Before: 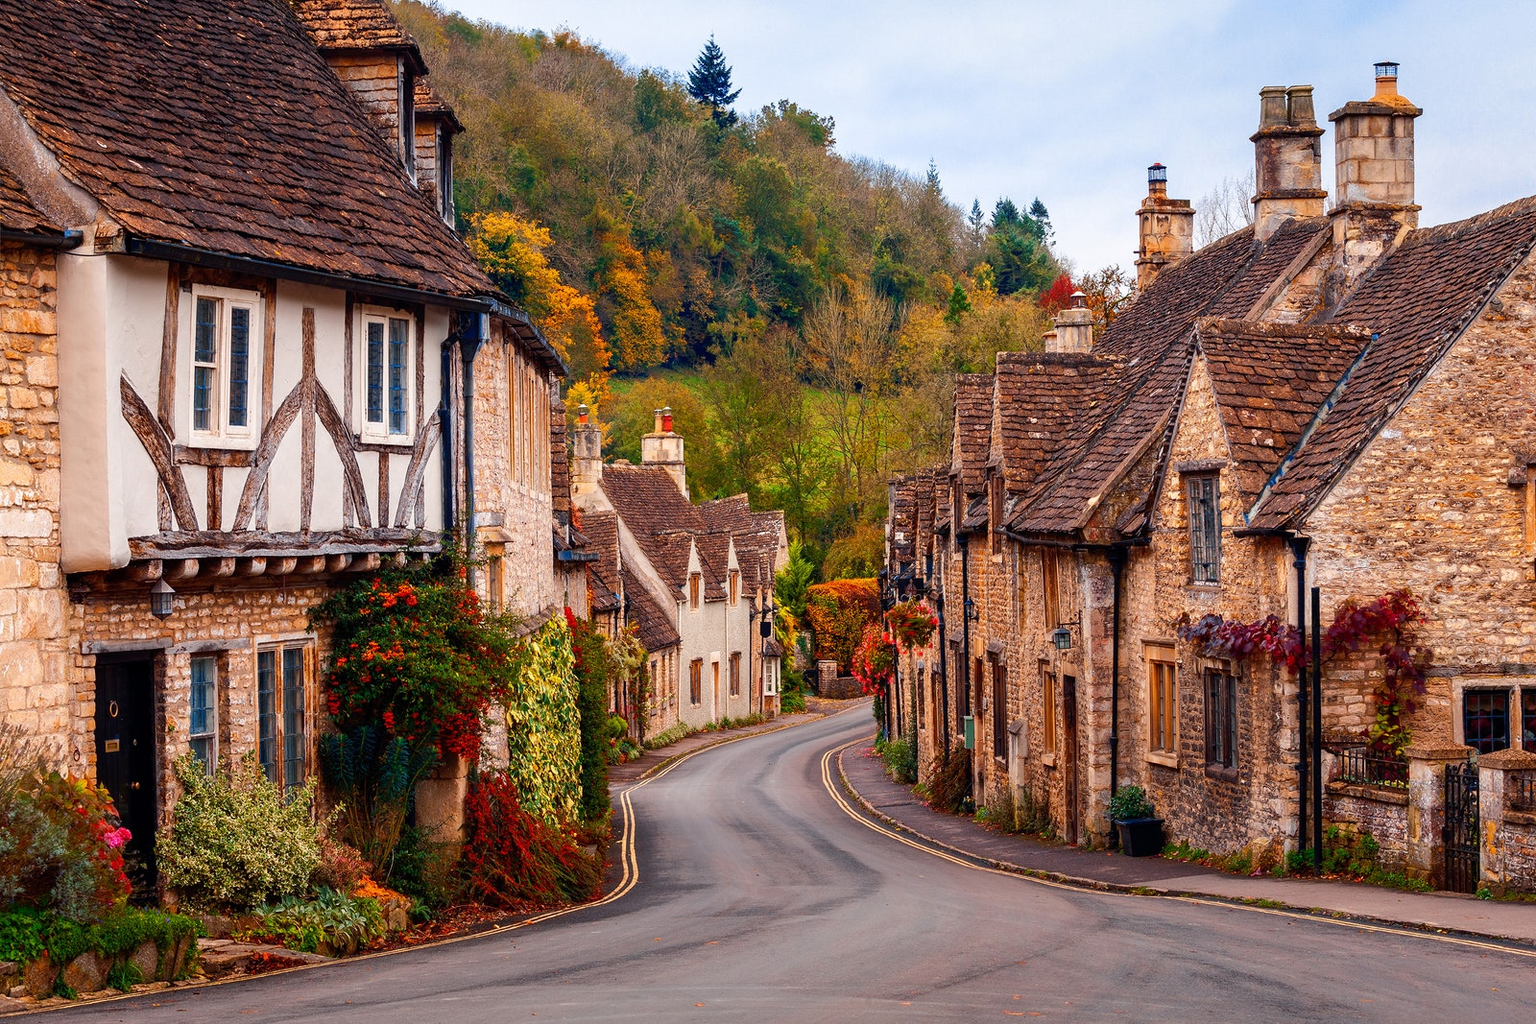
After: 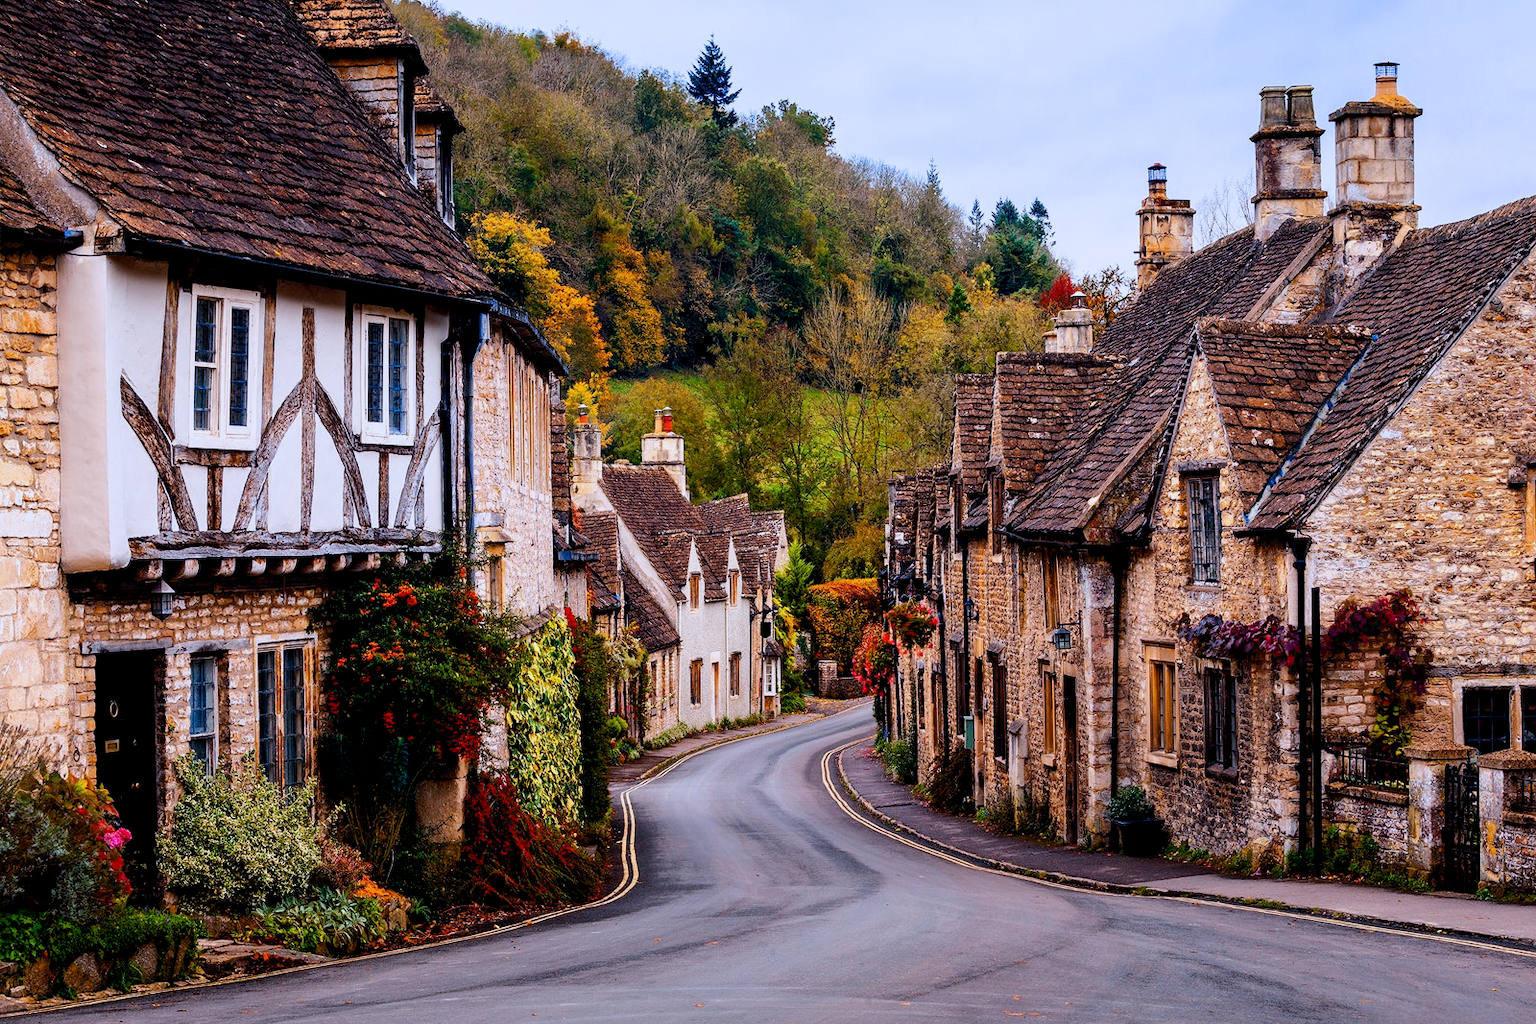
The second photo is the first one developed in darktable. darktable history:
filmic rgb: black relative exposure -8.07 EV, white relative exposure 3 EV, hardness 5.35, contrast 1.25
exposure: black level correction 0.012, compensate highlight preservation false
white balance: red 0.948, green 1.02, blue 1.176
